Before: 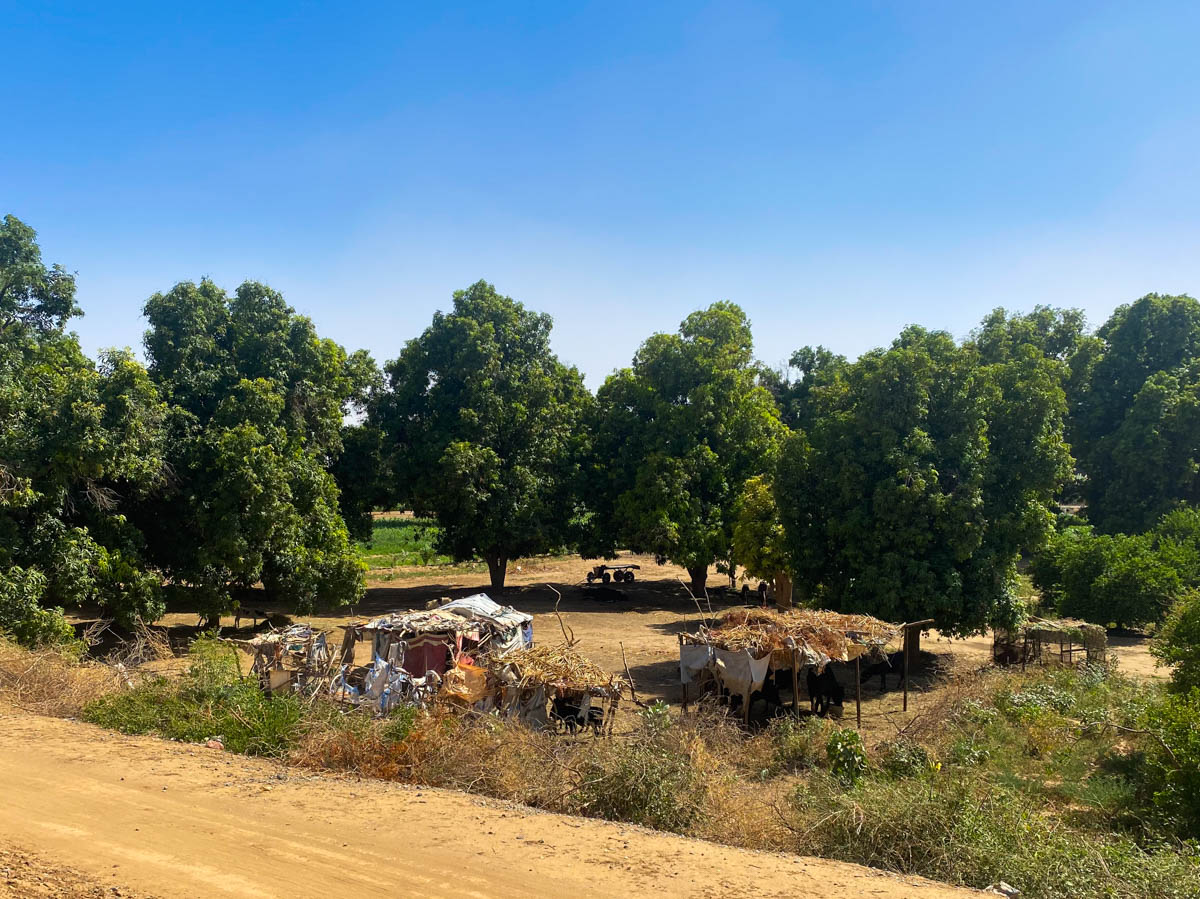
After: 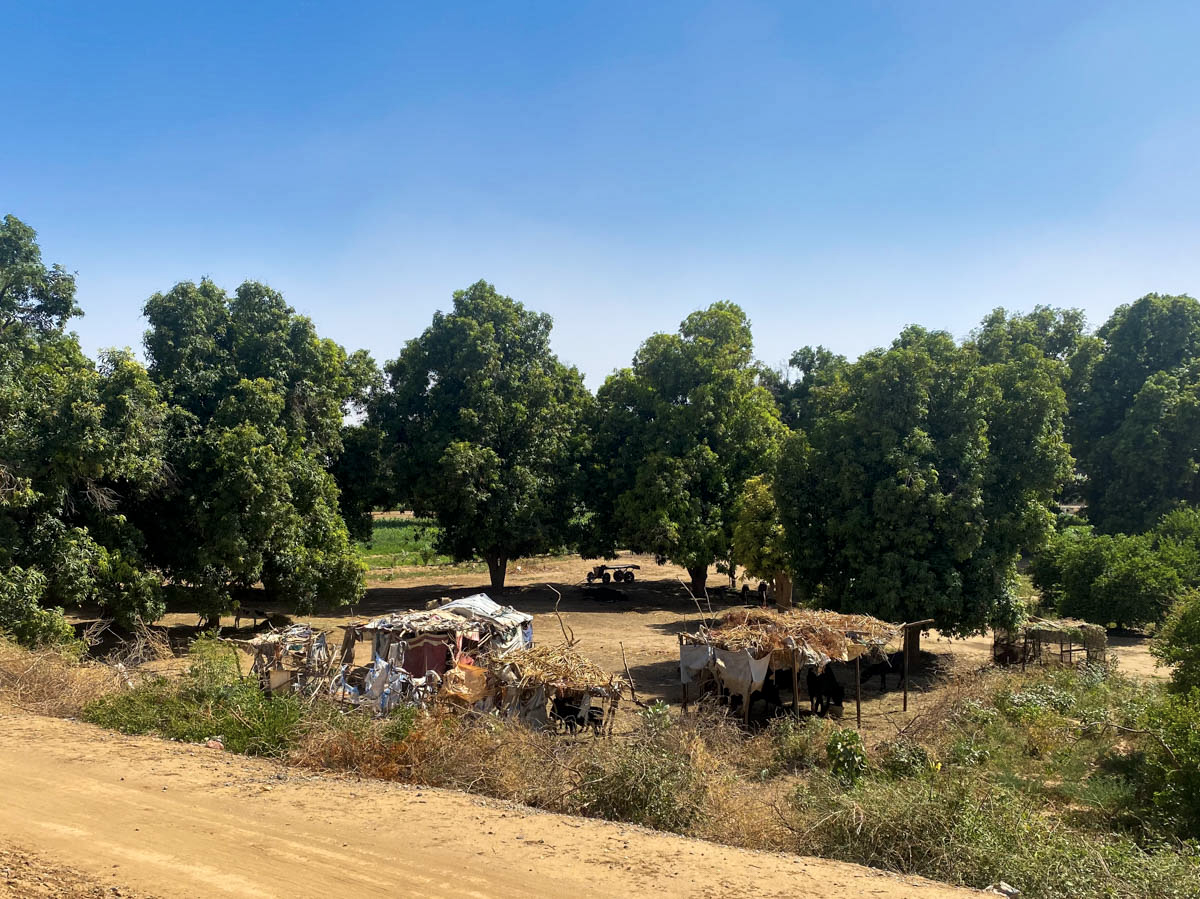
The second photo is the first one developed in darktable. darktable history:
color contrast: green-magenta contrast 0.84, blue-yellow contrast 0.86
local contrast: mode bilateral grid, contrast 20, coarseness 50, detail 120%, midtone range 0.2
